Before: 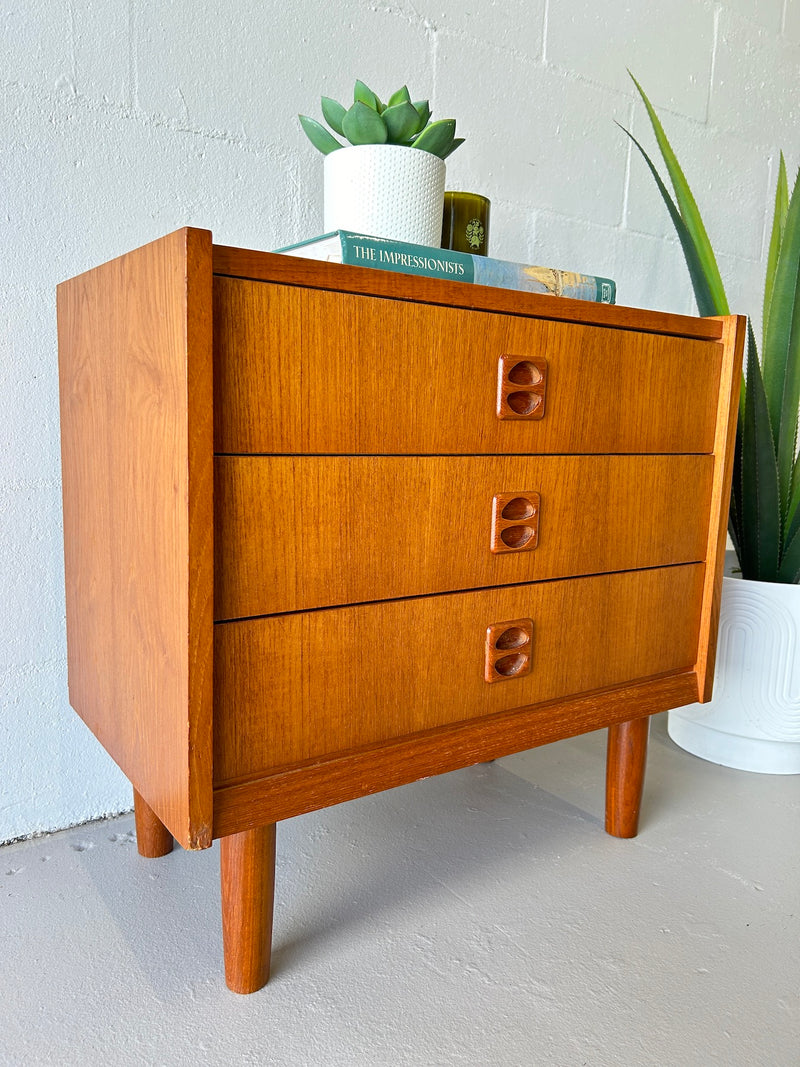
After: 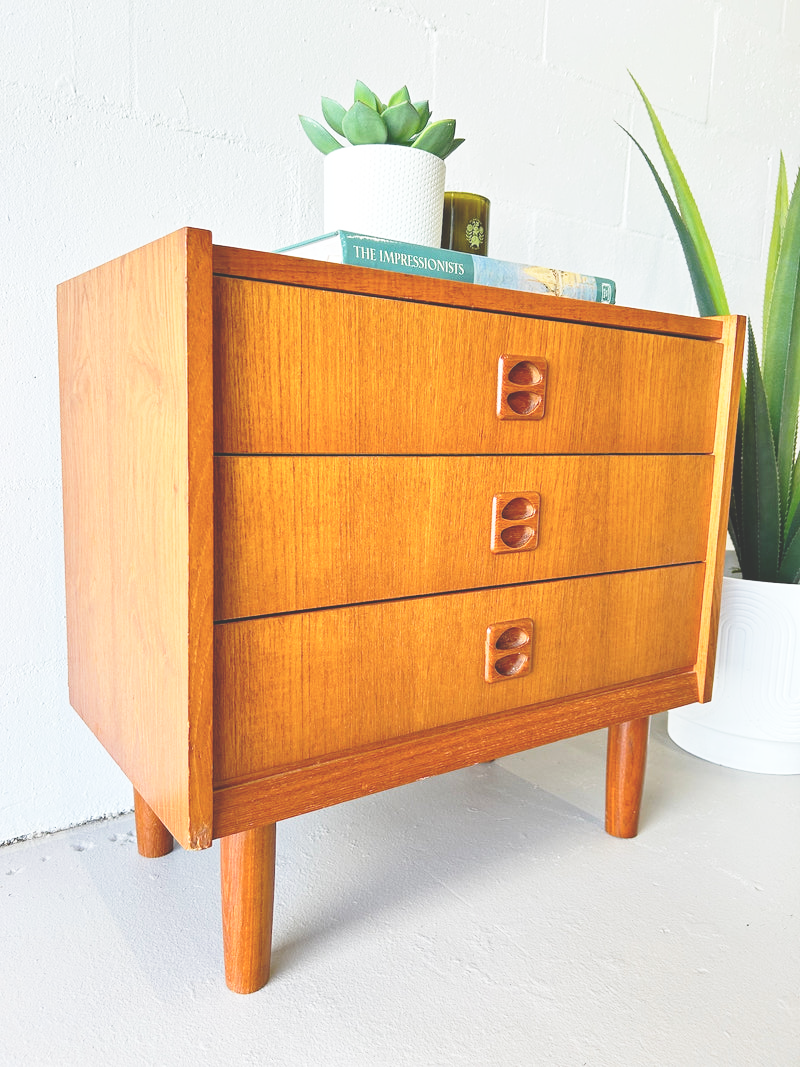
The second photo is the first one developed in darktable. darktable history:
base curve: curves: ch0 [(0, 0) (0.028, 0.03) (0.121, 0.232) (0.46, 0.748) (0.859, 0.968) (1, 1)], preserve colors none
exposure: black level correction -0.03, compensate highlight preservation false
